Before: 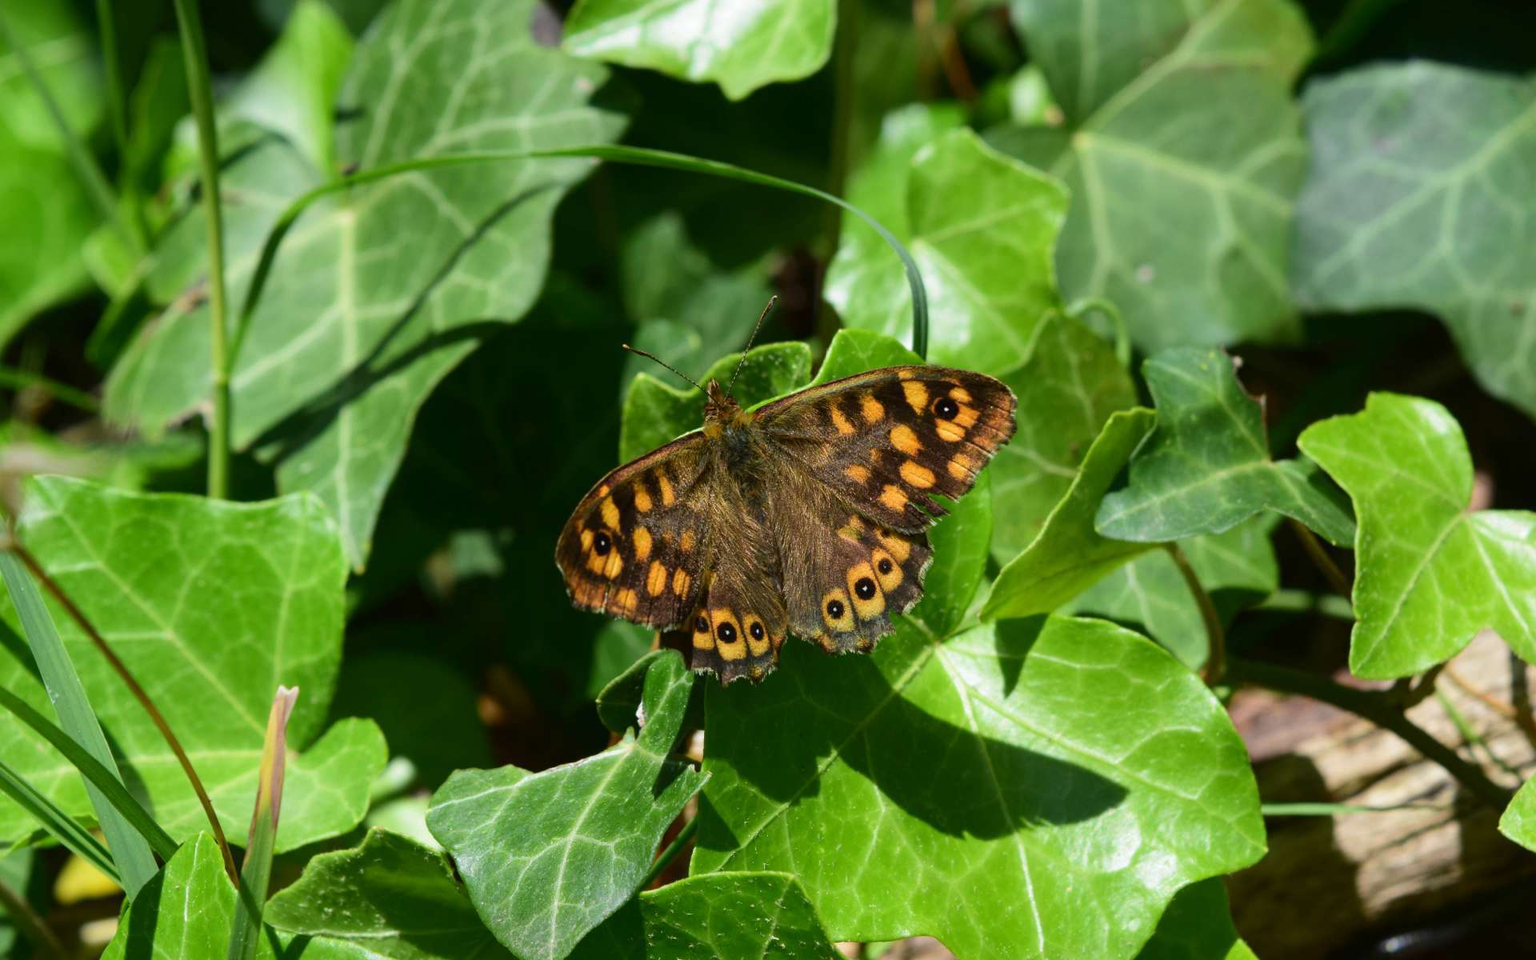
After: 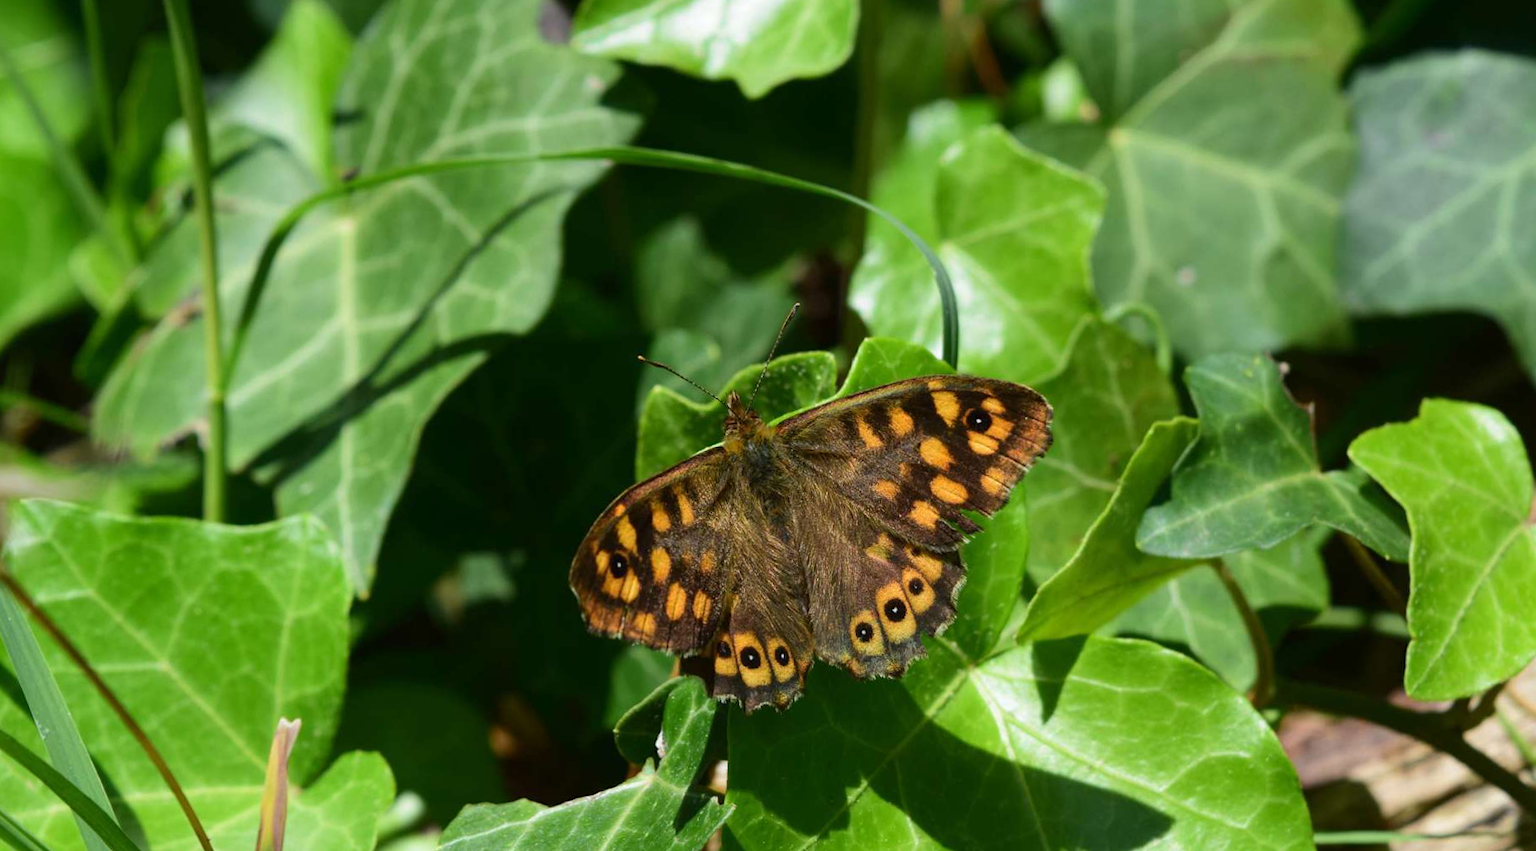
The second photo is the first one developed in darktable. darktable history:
crop and rotate: angle 0.548°, left 0.201%, right 3.146%, bottom 14.253%
